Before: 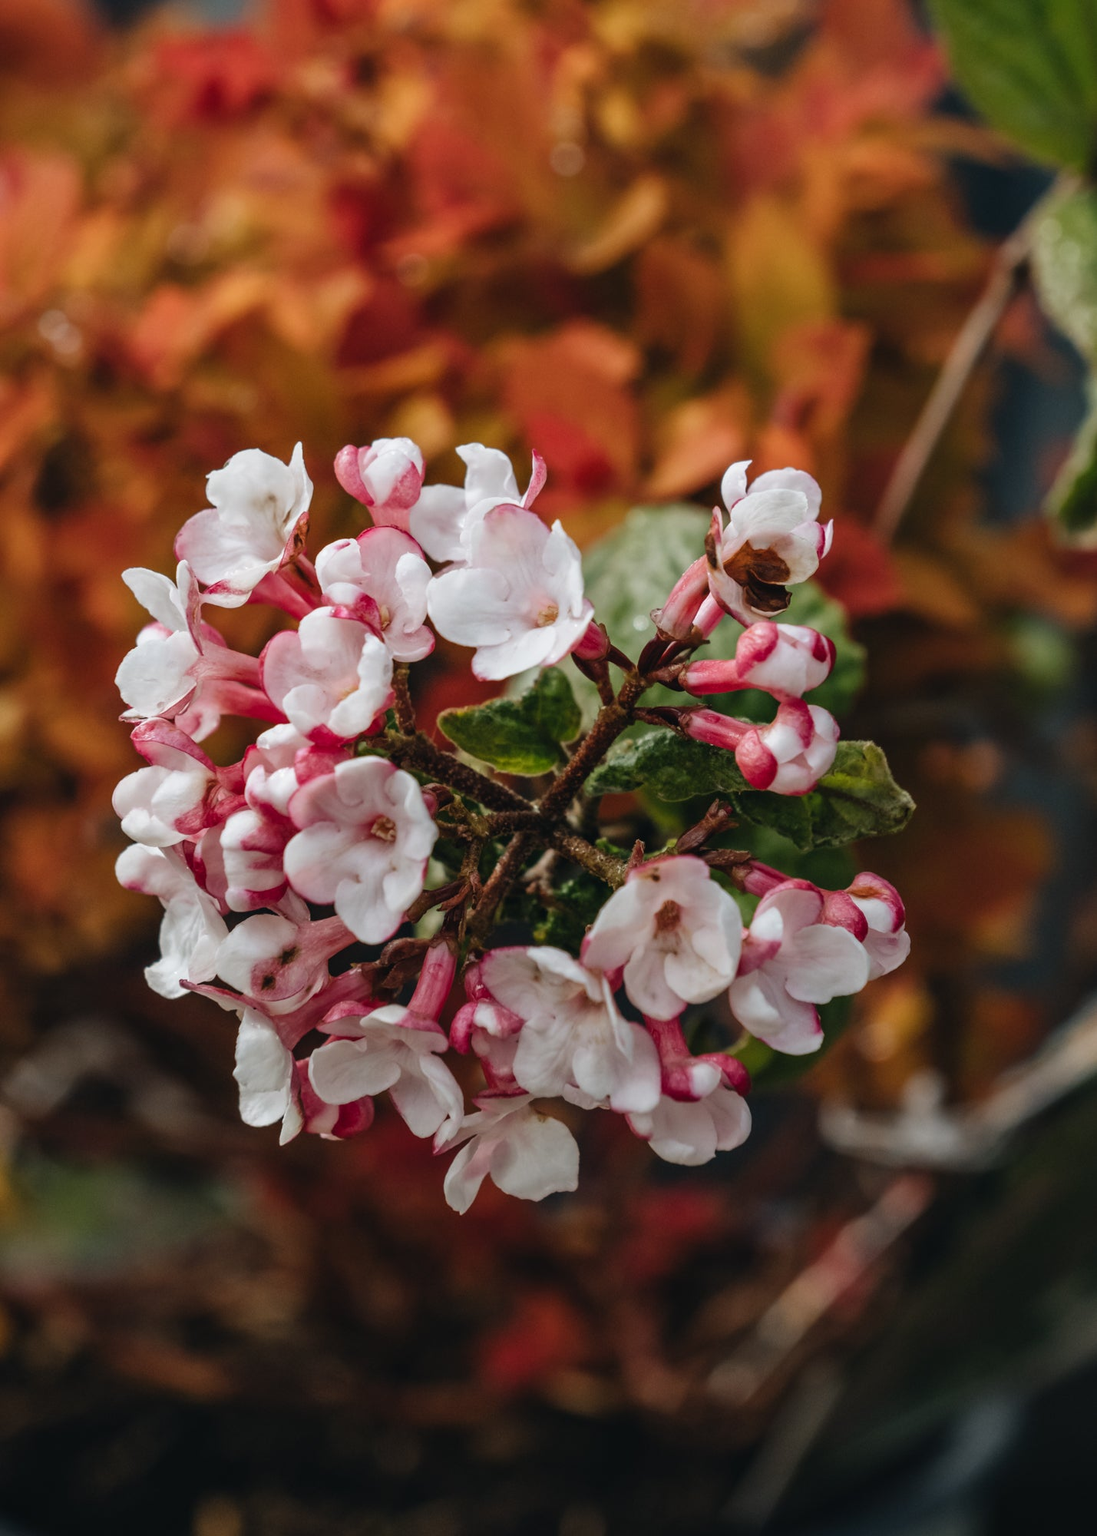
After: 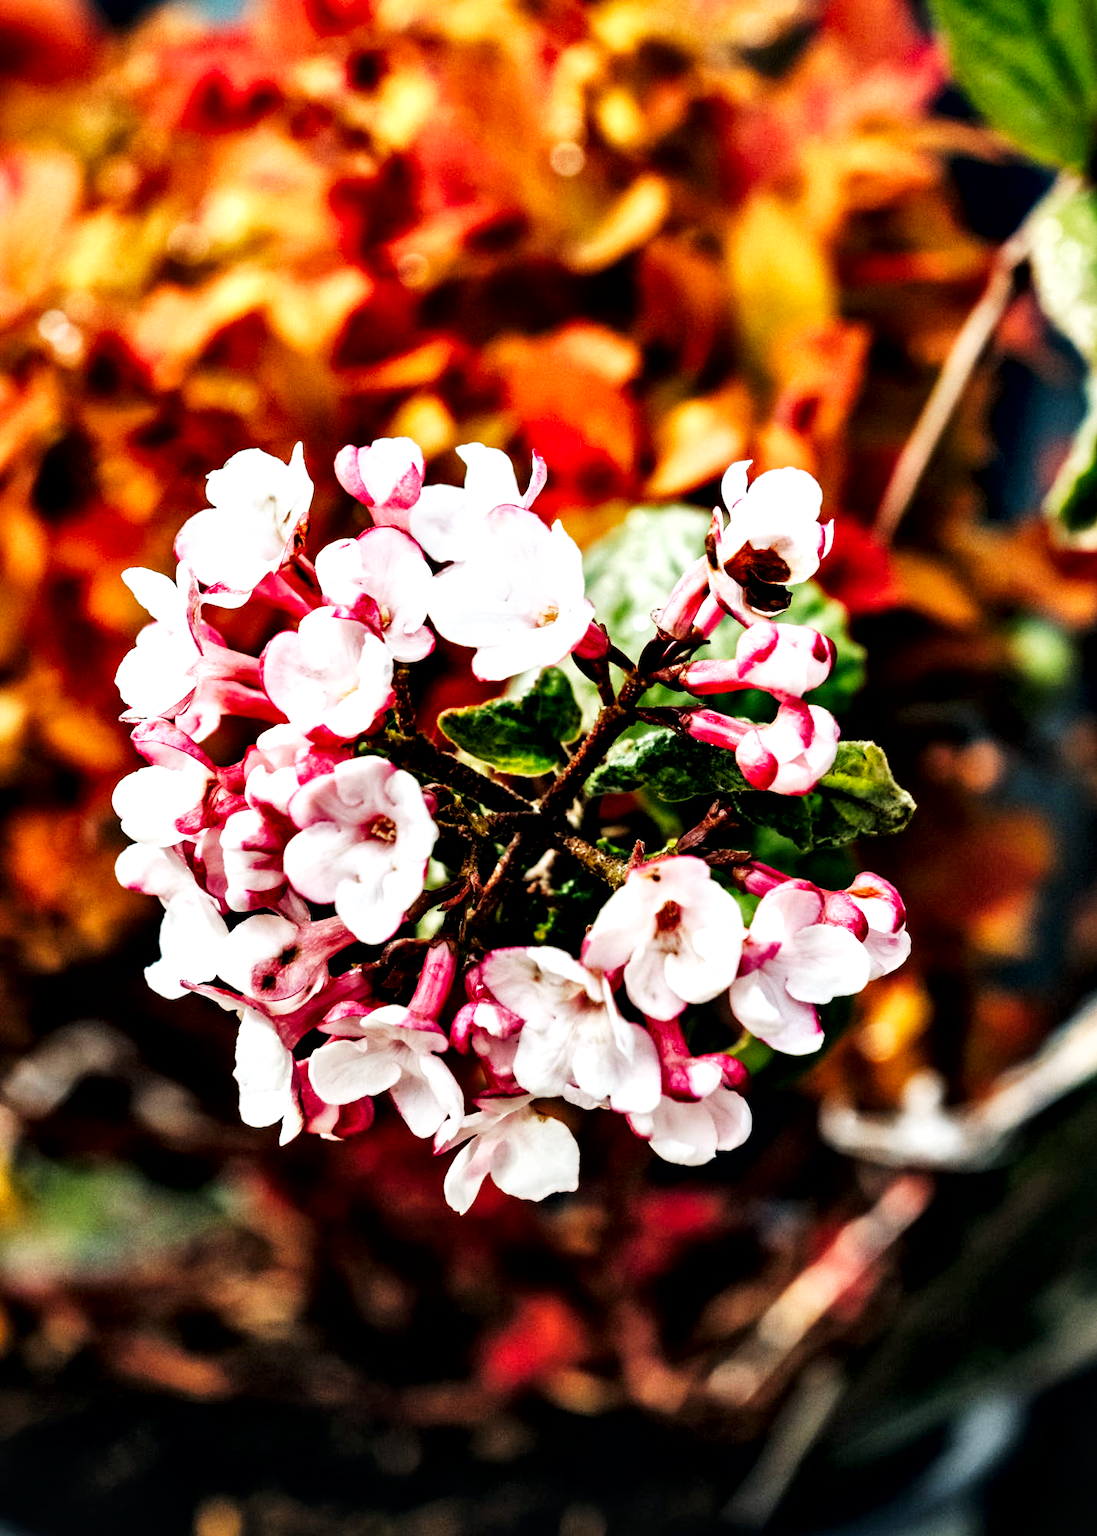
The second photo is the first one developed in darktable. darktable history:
contrast equalizer: y [[0.6 ×6], [0.55 ×6], [0 ×6], [0 ×6], [0 ×6]]
base curve: curves: ch0 [(0, 0) (0.007, 0.004) (0.027, 0.03) (0.046, 0.07) (0.207, 0.54) (0.442, 0.872) (0.673, 0.972) (1, 1)], preserve colors none
local contrast: mode bilateral grid, contrast 25, coarseness 59, detail 152%, midtone range 0.2
